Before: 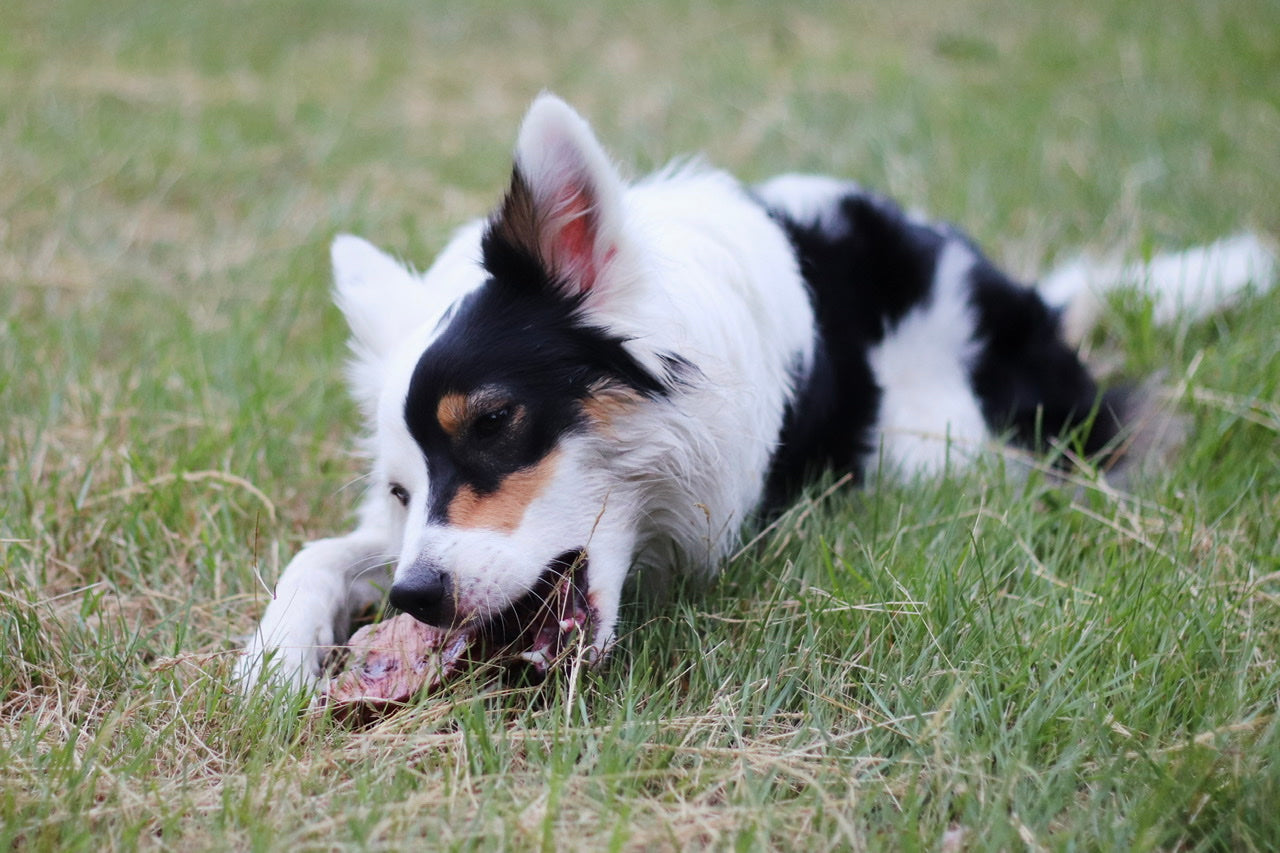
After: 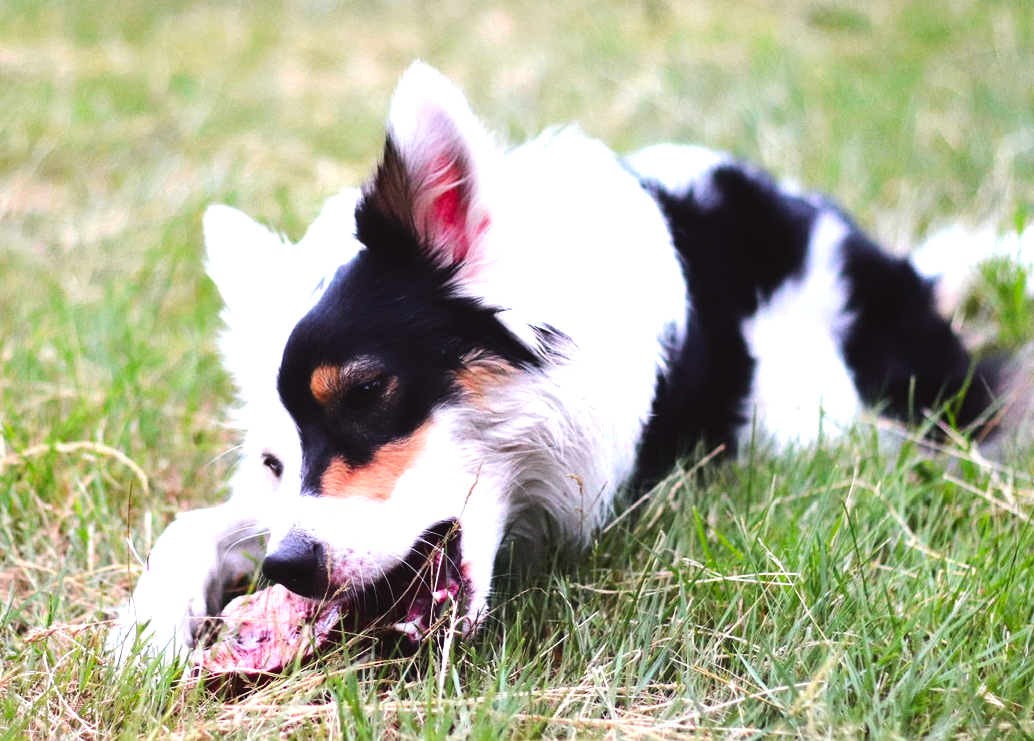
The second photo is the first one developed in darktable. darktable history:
tone equalizer: -8 EV -0.736 EV, -7 EV -0.709 EV, -6 EV -0.632 EV, -5 EV -0.394 EV, -3 EV 0.402 EV, -2 EV 0.6 EV, -1 EV 0.689 EV, +0 EV 0.753 EV, edges refinement/feathering 500, mask exposure compensation -1.57 EV, preserve details no
crop: left 9.987%, top 3.505%, right 9.197%, bottom 9.532%
exposure: black level correction -0.002, exposure 0.536 EV, compensate highlight preservation false
tone curve: curves: ch0 [(0, 0.029) (0.253, 0.237) (1, 0.945)]; ch1 [(0, 0) (0.401, 0.42) (0.442, 0.47) (0.492, 0.498) (0.511, 0.523) (0.557, 0.565) (0.66, 0.683) (1, 1)]; ch2 [(0, 0) (0.394, 0.413) (0.5, 0.5) (0.578, 0.568) (1, 1)], color space Lab, independent channels, preserve colors none
contrast brightness saturation: brightness -0.02, saturation 0.344
